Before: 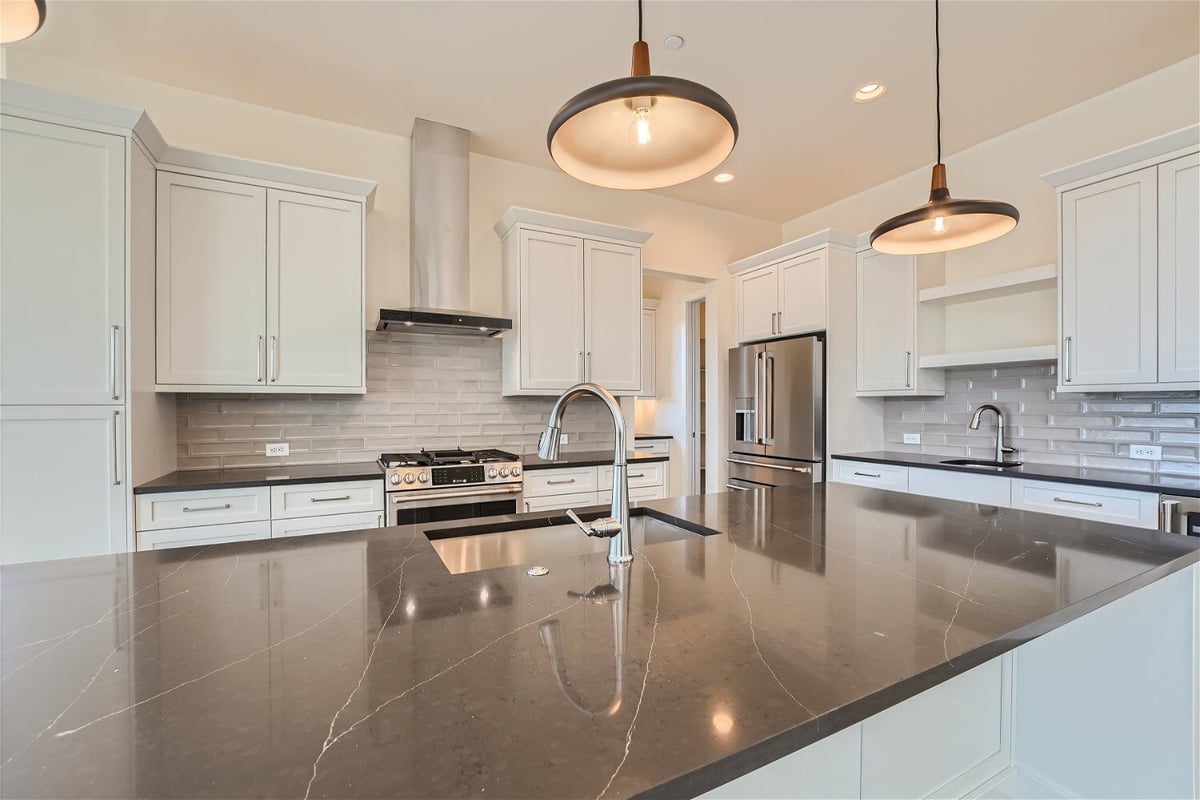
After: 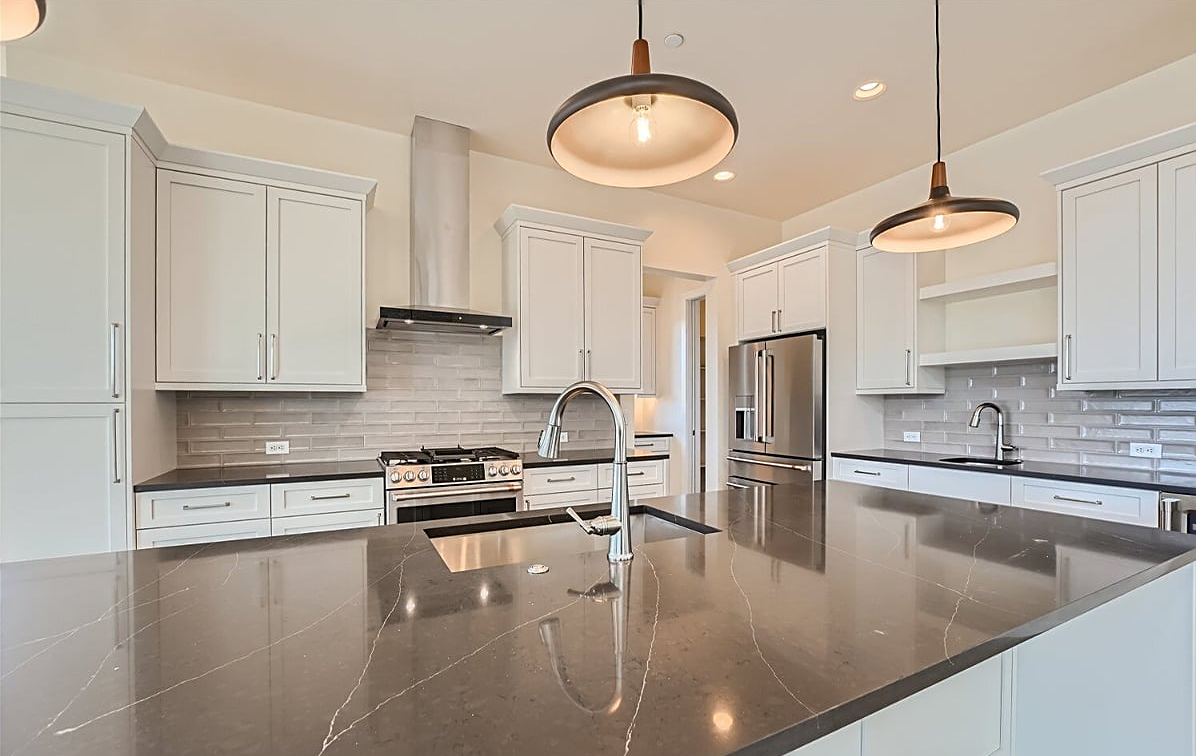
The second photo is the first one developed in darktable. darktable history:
crop: top 0.328%, right 0.255%, bottom 5.058%
sharpen: on, module defaults
